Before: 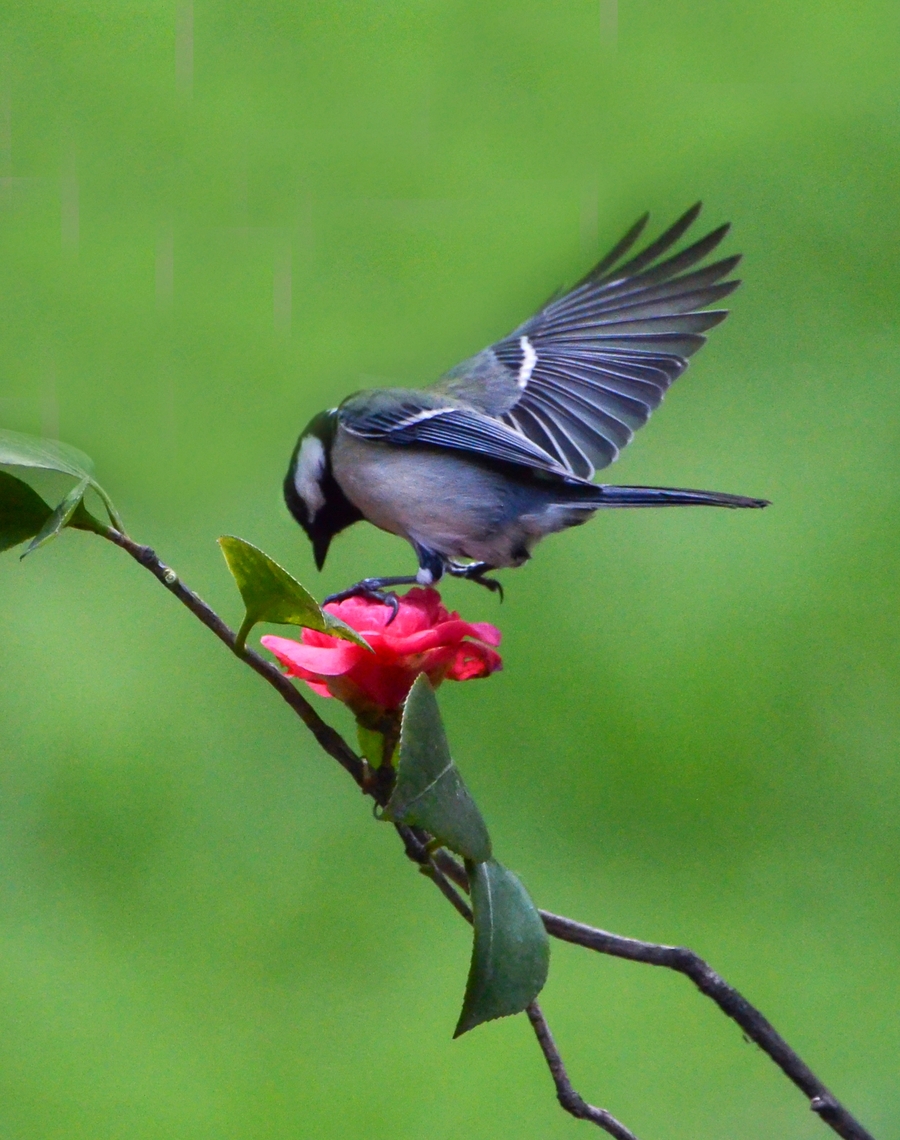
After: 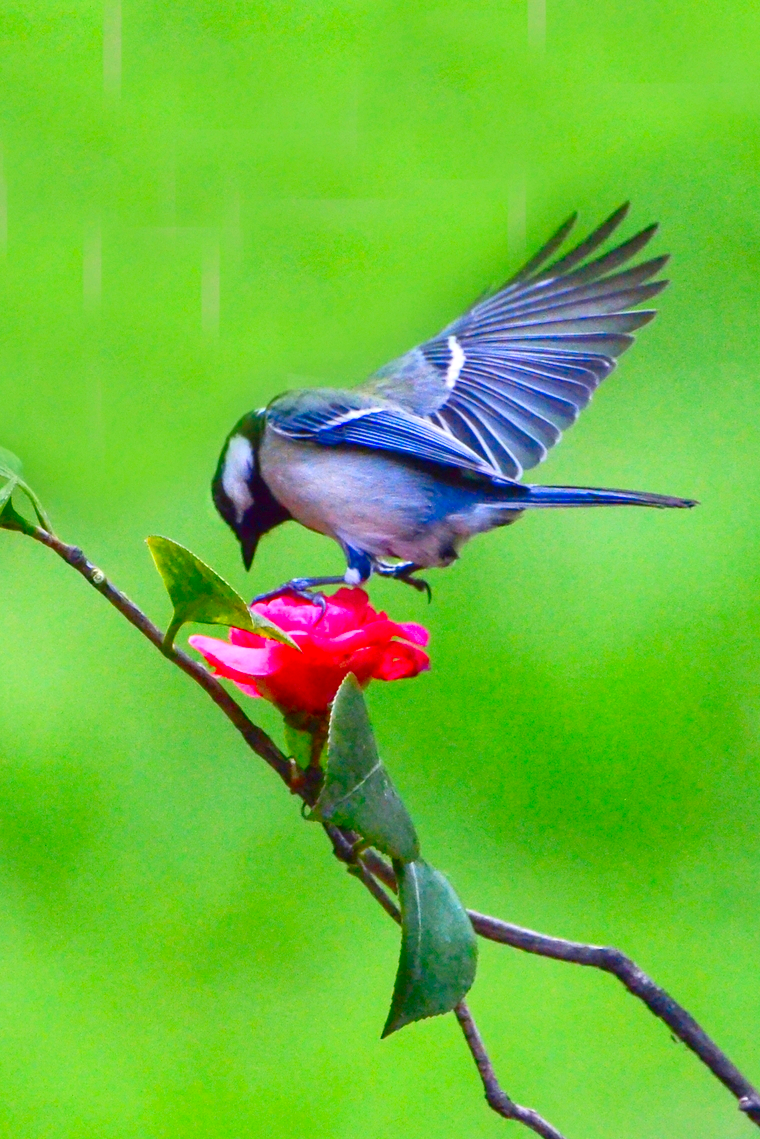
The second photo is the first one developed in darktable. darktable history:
levels: levels [0, 0.397, 0.955]
contrast brightness saturation: contrast 0.157, saturation 0.325
exposure: compensate highlight preservation false
crop: left 8.029%, right 7.503%
local contrast: highlights 100%, shadows 100%, detail 120%, midtone range 0.2
